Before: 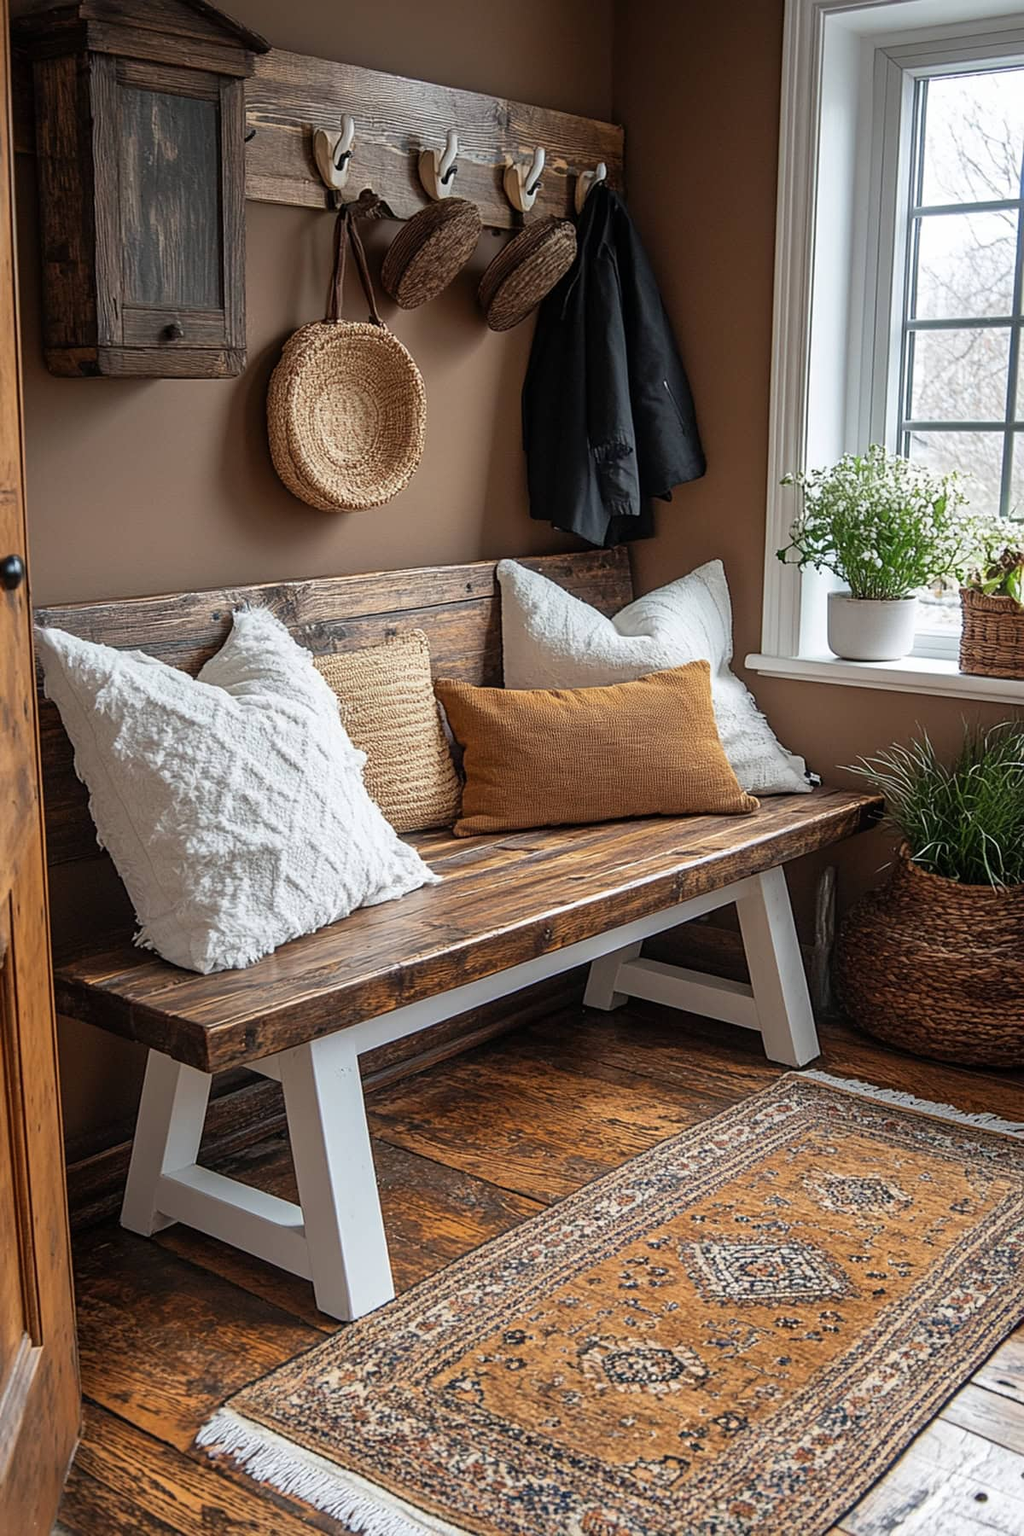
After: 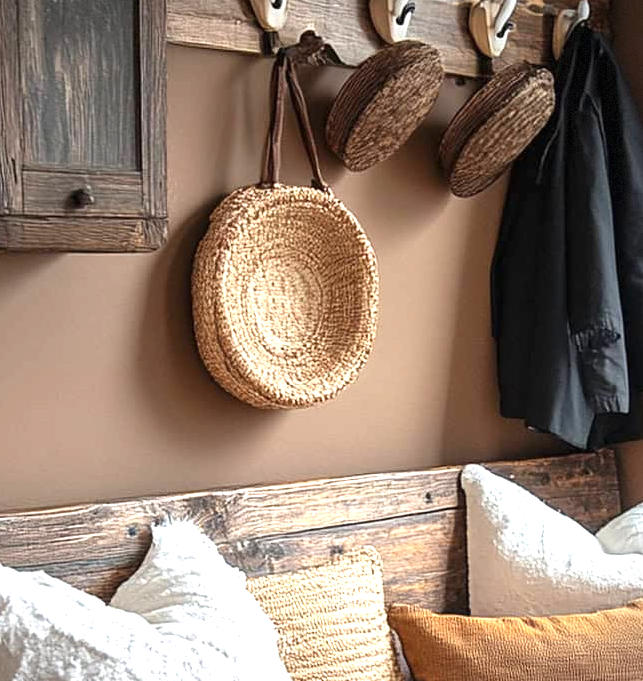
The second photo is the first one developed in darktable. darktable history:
crop: left 10.121%, top 10.631%, right 36.218%, bottom 51.526%
exposure: black level correction 0, exposure 1.1 EV, compensate highlight preservation false
vignetting: fall-off start 100%, fall-off radius 71%, brightness -0.434, saturation -0.2, width/height ratio 1.178, dithering 8-bit output, unbound false
